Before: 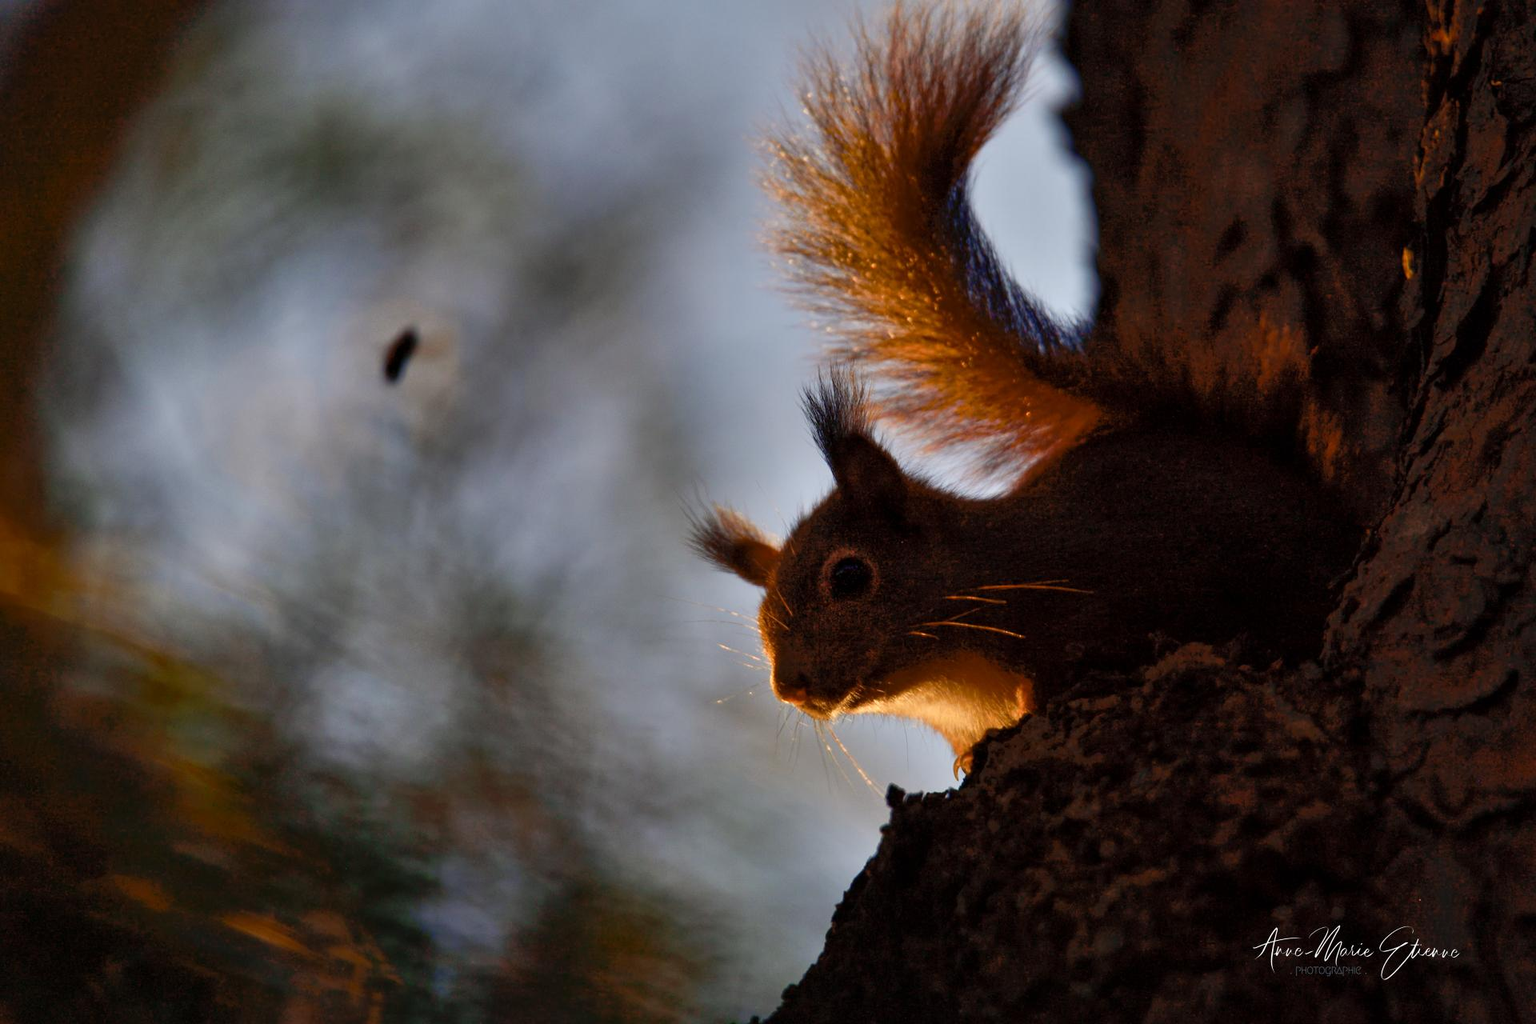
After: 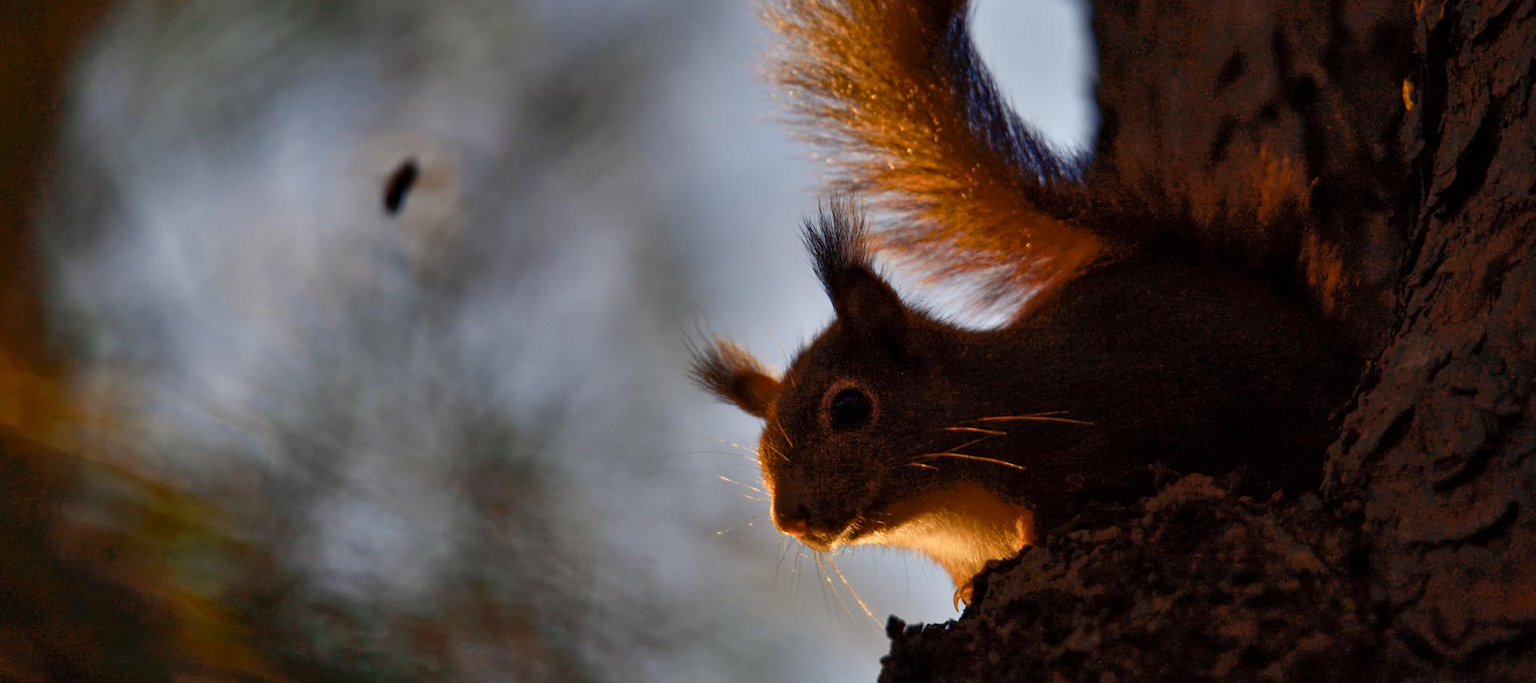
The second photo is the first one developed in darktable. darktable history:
crop: top 16.531%, bottom 16.718%
